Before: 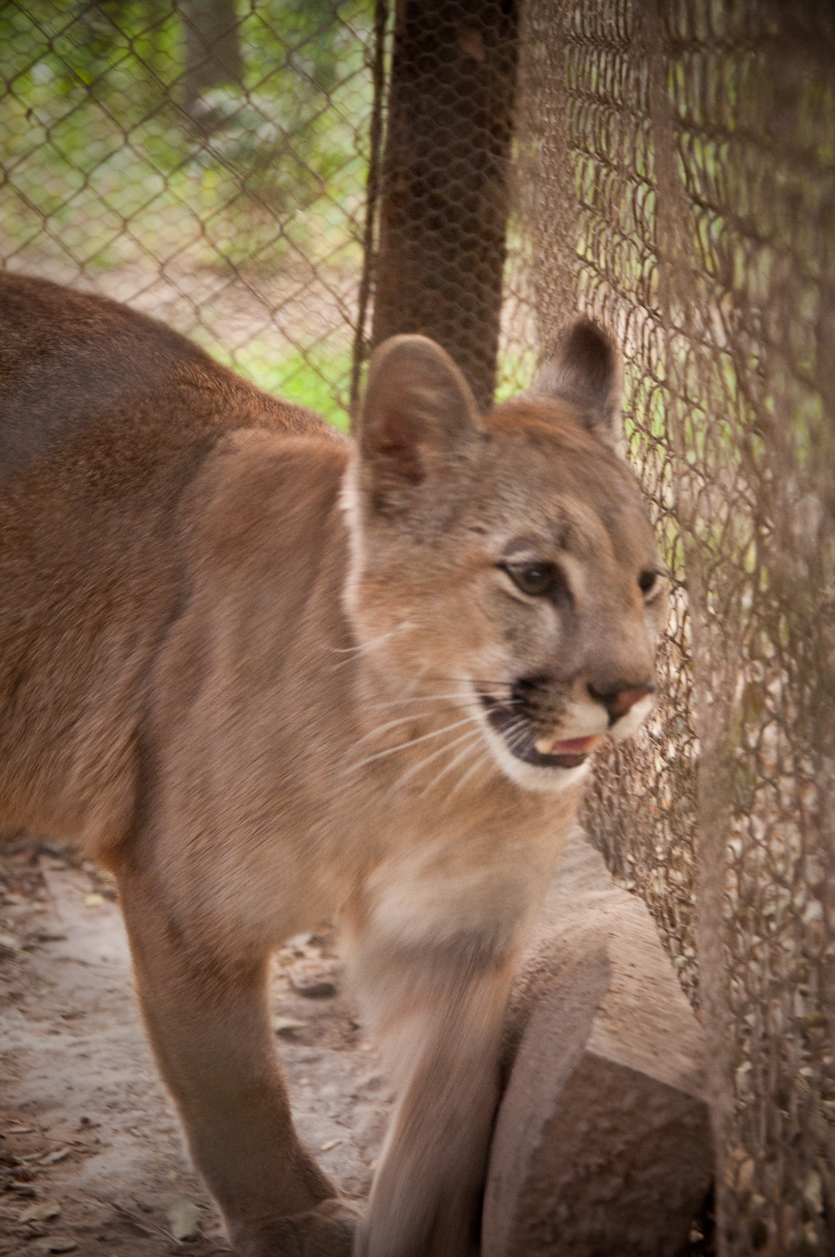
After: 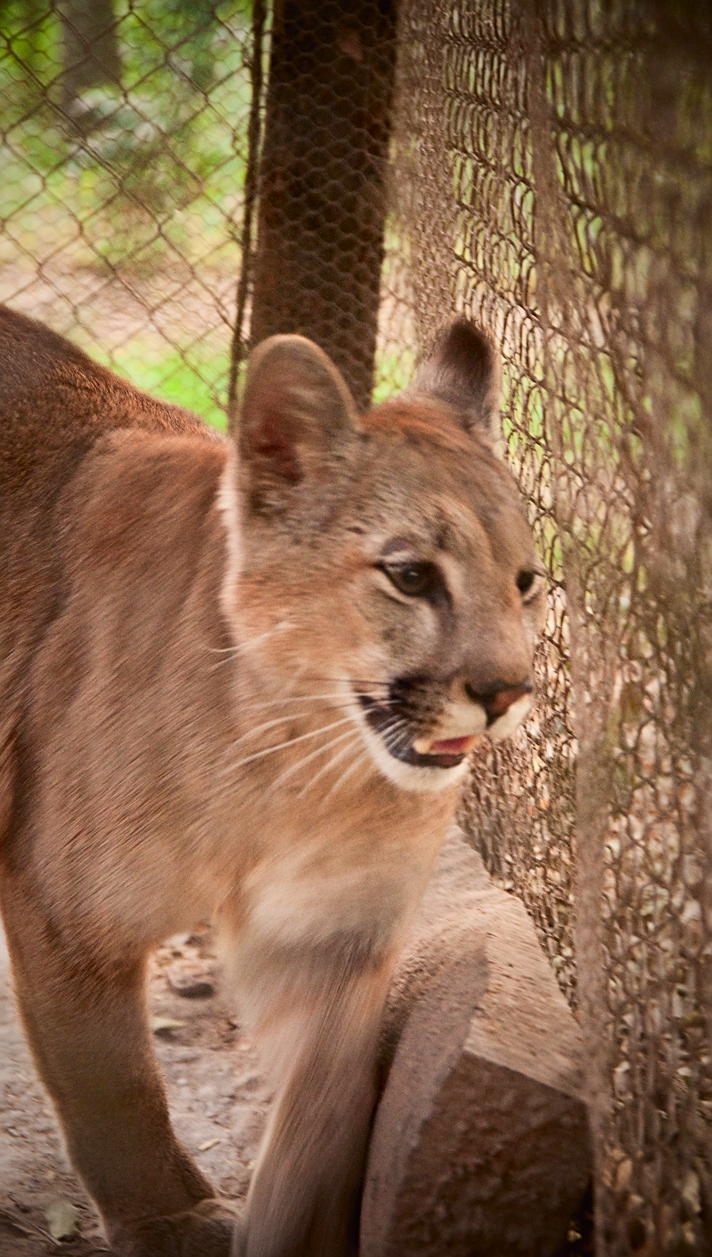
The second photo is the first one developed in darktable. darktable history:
sharpen: on, module defaults
crop and rotate: left 14.723%
tone curve: curves: ch0 [(0, 0.011) (0.139, 0.106) (0.295, 0.271) (0.499, 0.523) (0.739, 0.782) (0.857, 0.879) (1, 0.967)]; ch1 [(0, 0) (0.291, 0.229) (0.394, 0.365) (0.469, 0.456) (0.495, 0.497) (0.524, 0.53) (0.588, 0.62) (0.725, 0.779) (1, 1)]; ch2 [(0, 0) (0.125, 0.089) (0.35, 0.317) (0.437, 0.42) (0.502, 0.499) (0.537, 0.551) (0.613, 0.636) (1, 1)], color space Lab, independent channels, preserve colors none
